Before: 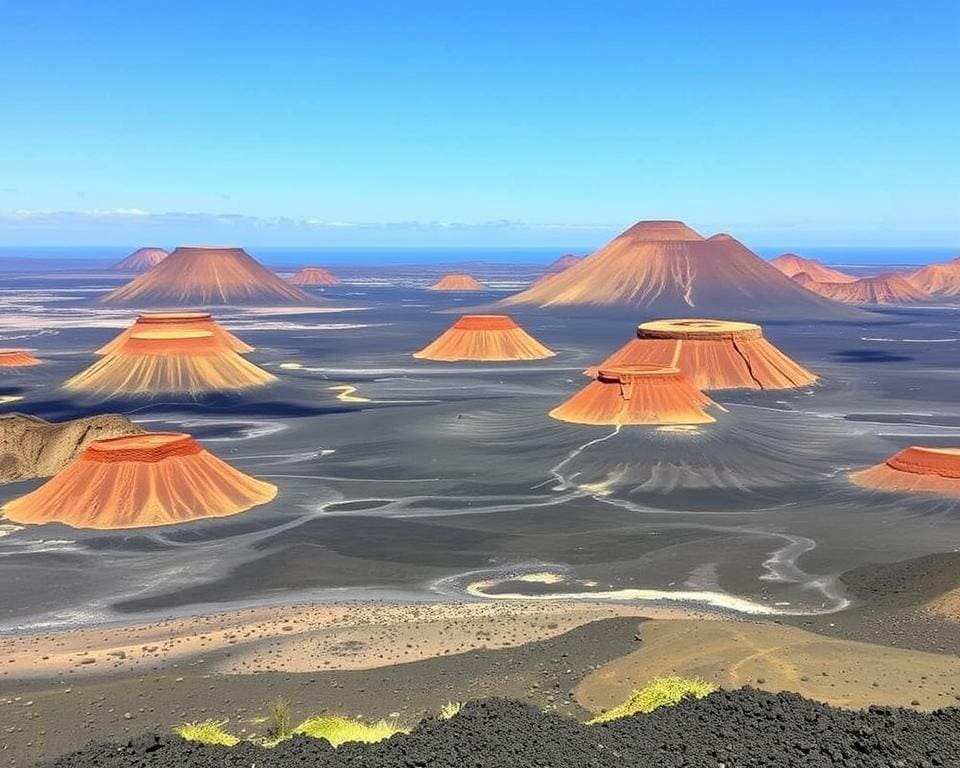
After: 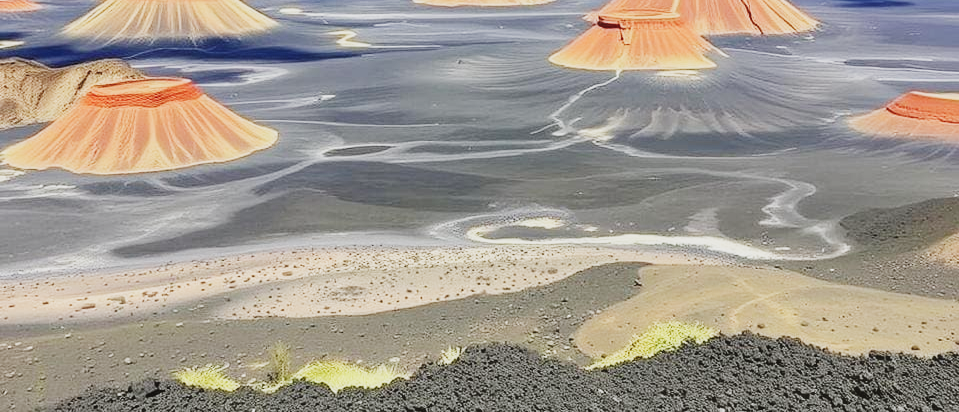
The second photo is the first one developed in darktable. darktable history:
exposure: black level correction 0, exposure 0.7 EV, compensate exposure bias true, compensate highlight preservation false
sigmoid: skew -0.2, preserve hue 0%, red attenuation 0.1, red rotation 0.035, green attenuation 0.1, green rotation -0.017, blue attenuation 0.15, blue rotation -0.052, base primaries Rec2020
haze removal: strength -0.05
crop and rotate: top 46.237%
